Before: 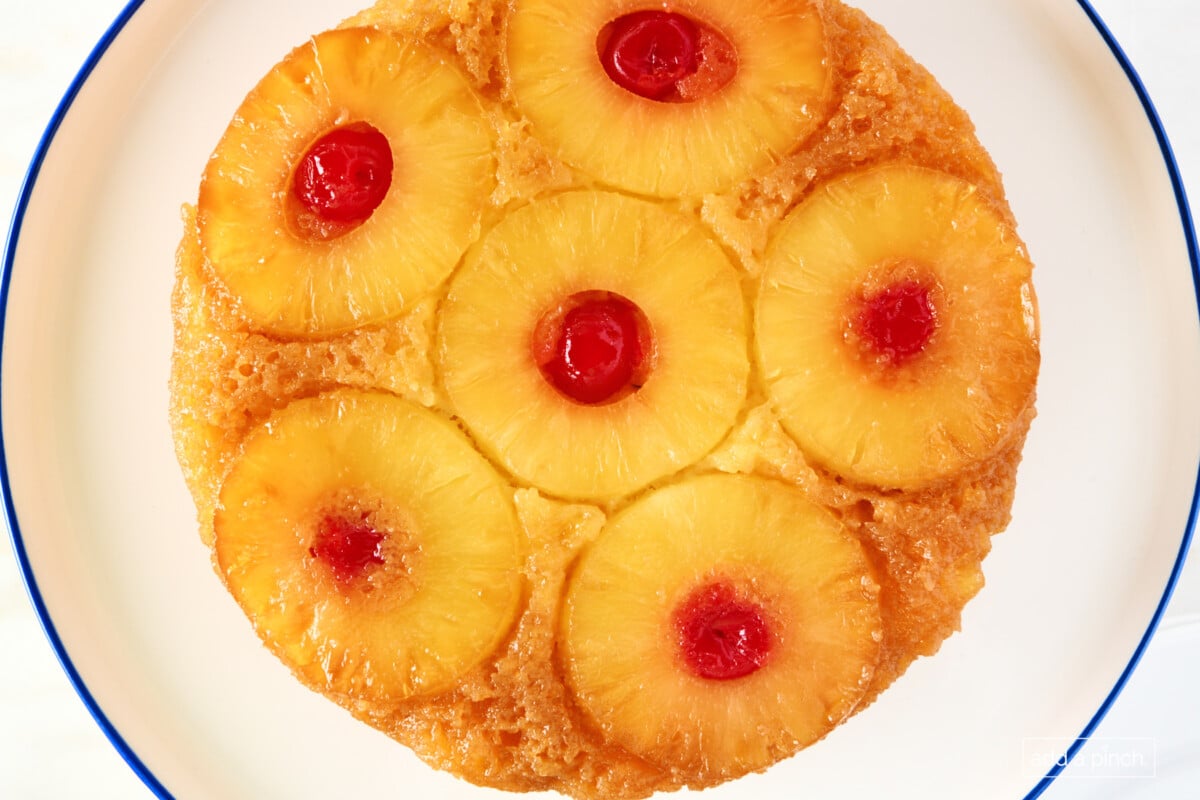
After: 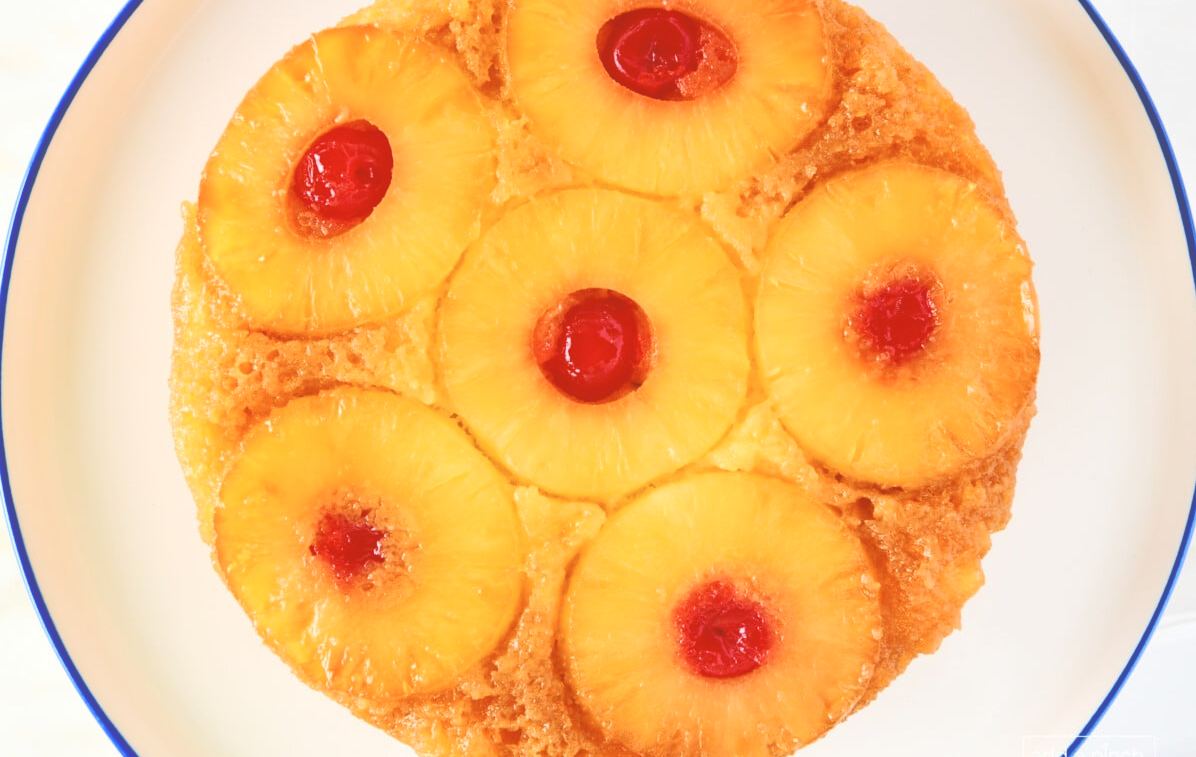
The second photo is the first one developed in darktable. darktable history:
crop: top 0.263%, right 0.264%, bottom 5.081%
tone curve: curves: ch0 [(0, 0) (0.003, 0.319) (0.011, 0.319) (0.025, 0.319) (0.044, 0.323) (0.069, 0.324) (0.1, 0.328) (0.136, 0.329) (0.177, 0.337) (0.224, 0.351) (0.277, 0.373) (0.335, 0.413) (0.399, 0.458) (0.468, 0.533) (0.543, 0.617) (0.623, 0.71) (0.709, 0.783) (0.801, 0.849) (0.898, 0.911) (1, 1)], color space Lab, independent channels, preserve colors none
